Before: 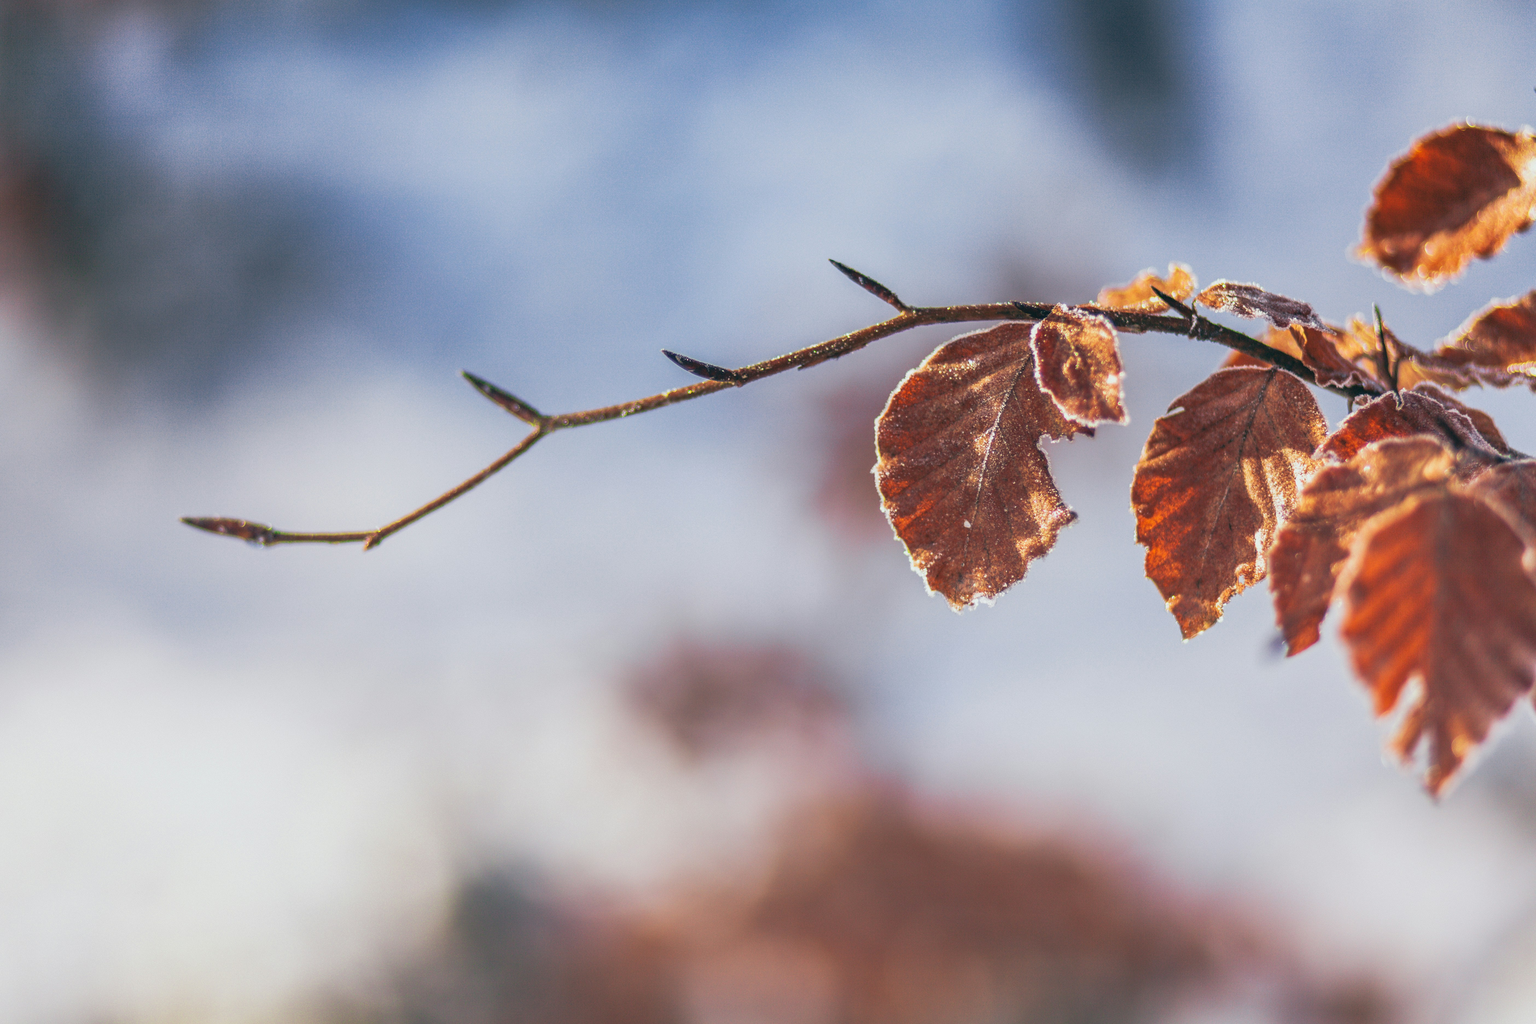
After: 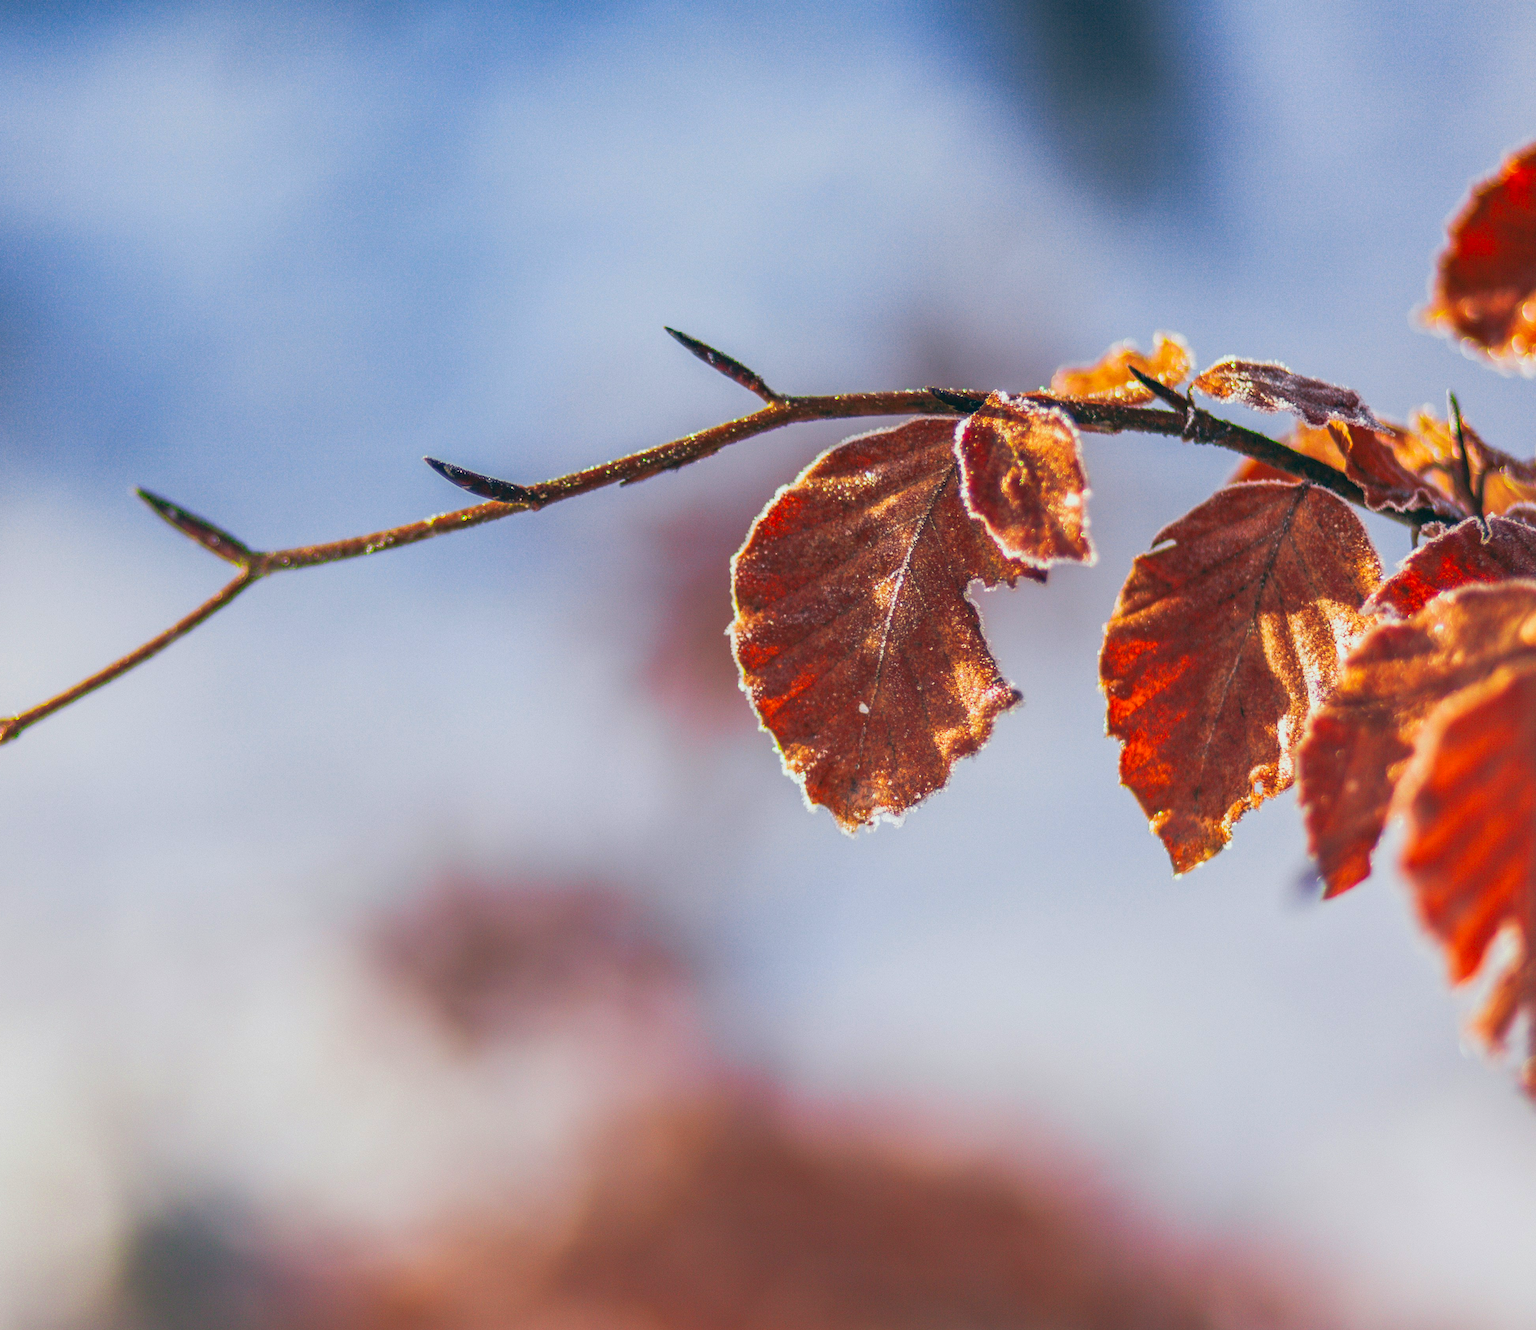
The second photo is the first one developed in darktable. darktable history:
crop and rotate: left 23.924%, top 3.169%, right 6.587%, bottom 6.569%
contrast brightness saturation: brightness -0.028, saturation 0.352
